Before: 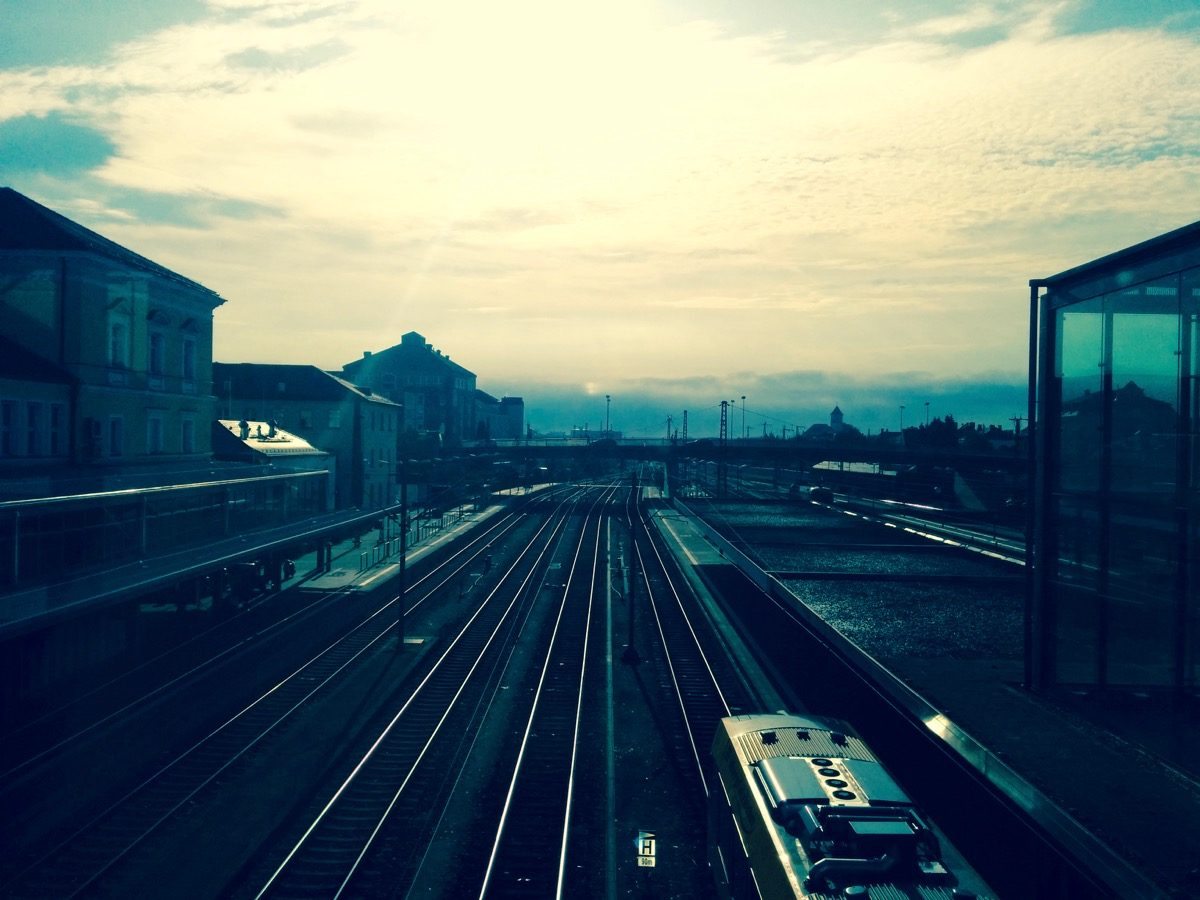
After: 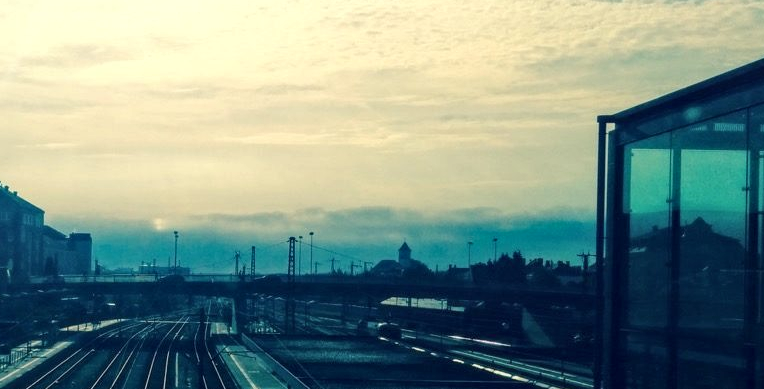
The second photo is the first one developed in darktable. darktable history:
crop: left 36.005%, top 18.293%, right 0.31%, bottom 38.444%
local contrast: detail 130%
